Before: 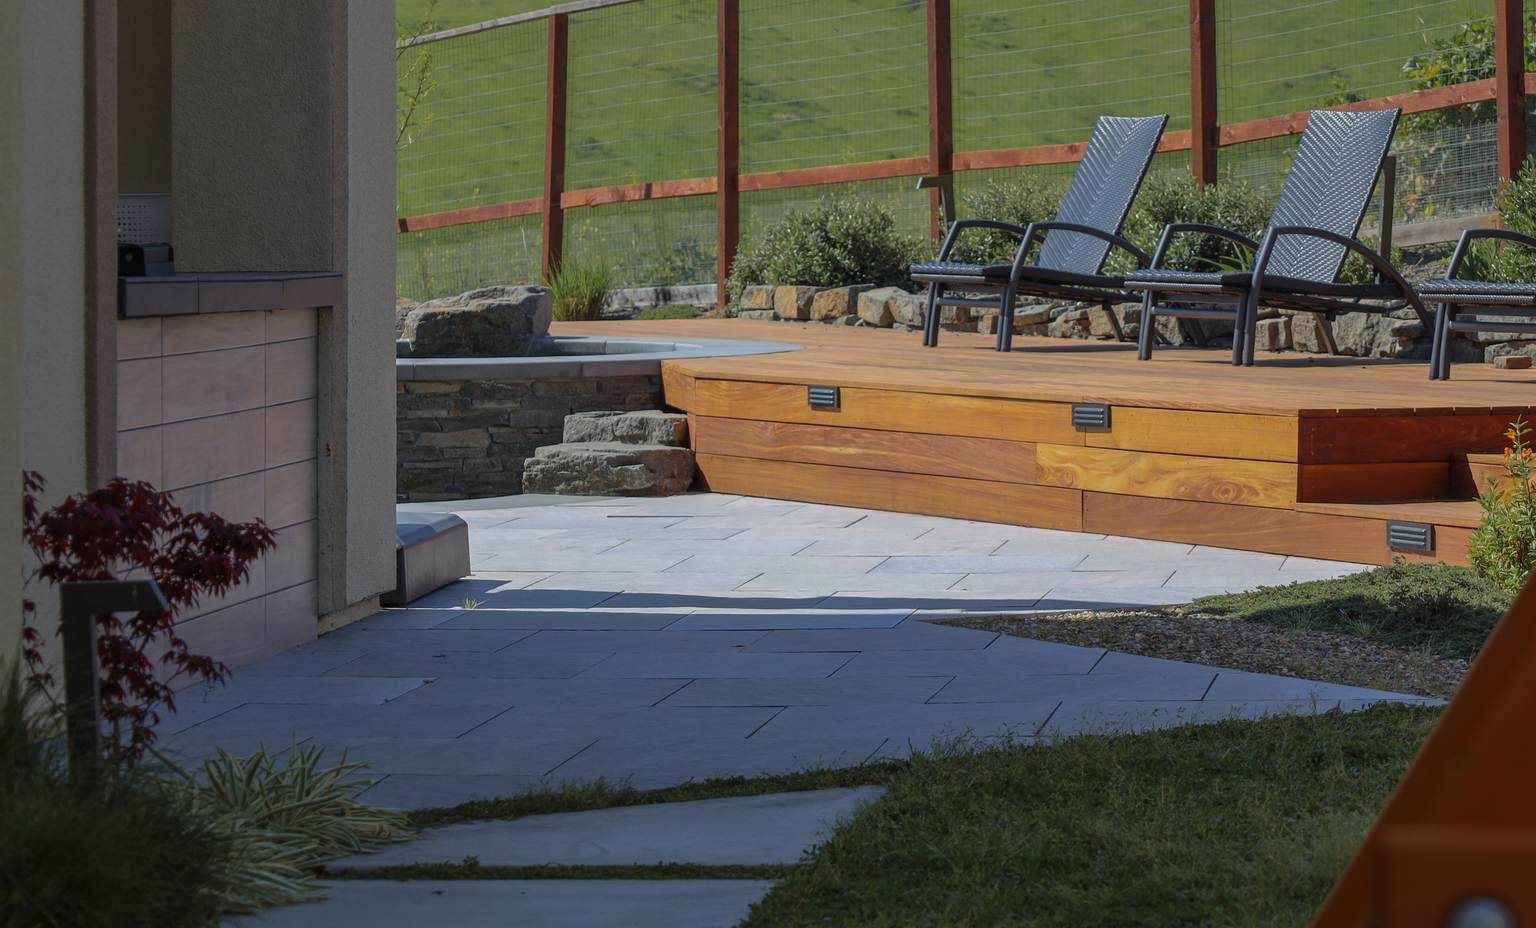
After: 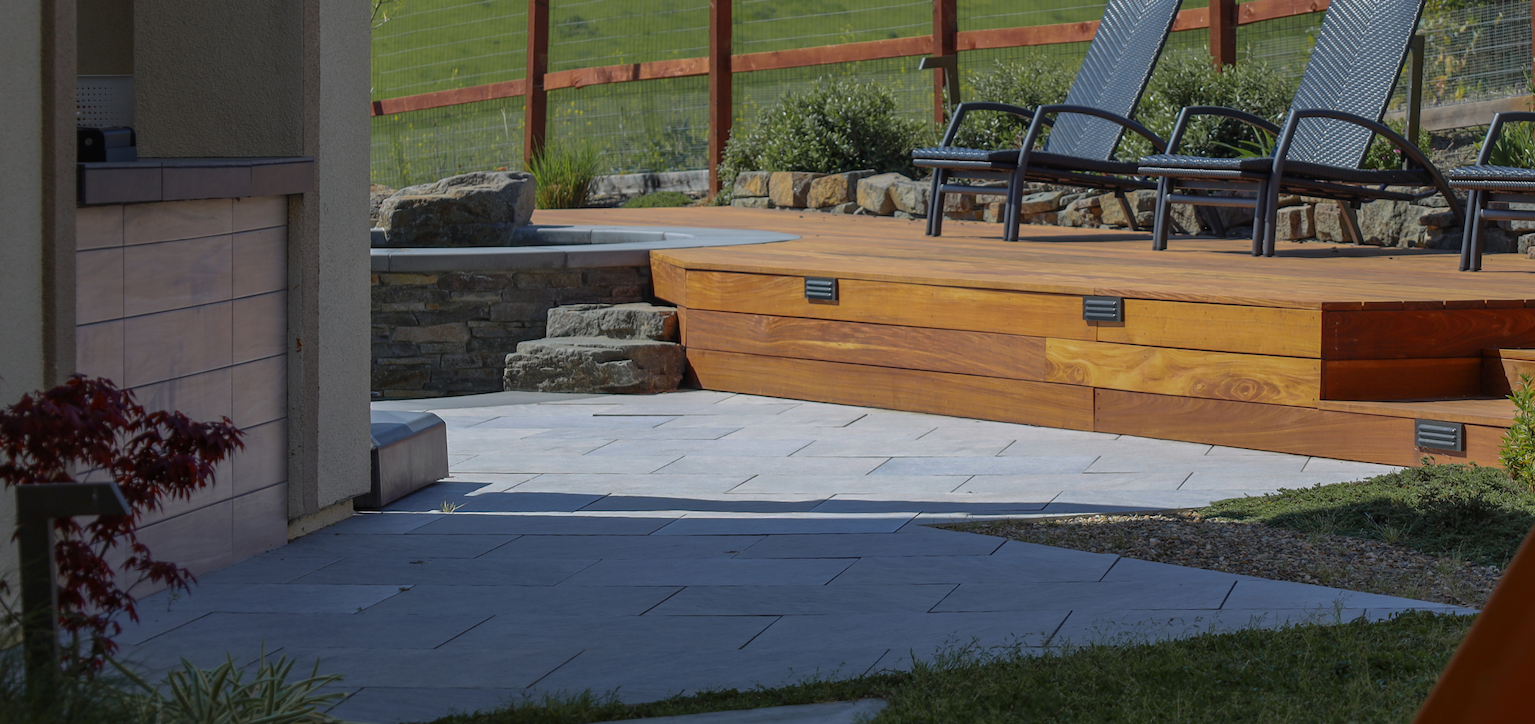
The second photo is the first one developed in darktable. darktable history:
contrast brightness saturation: contrast 0.029, brightness -0.034
crop and rotate: left 2.952%, top 13.29%, right 2.177%, bottom 12.636%
